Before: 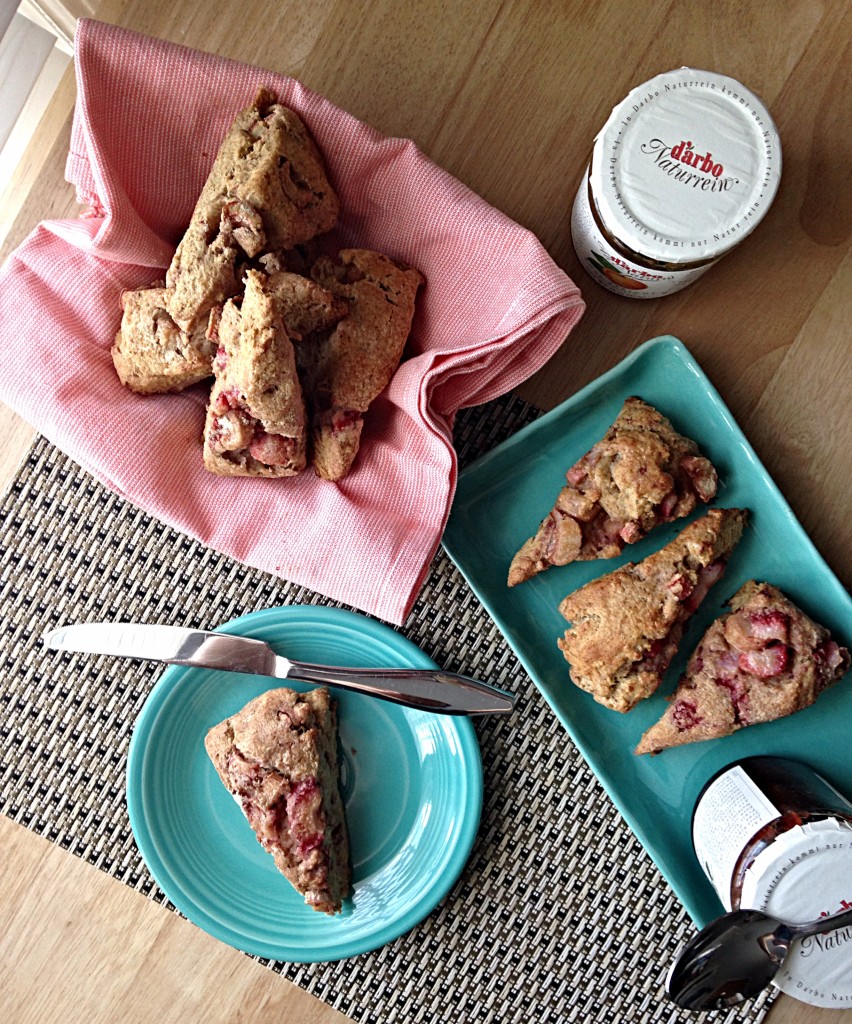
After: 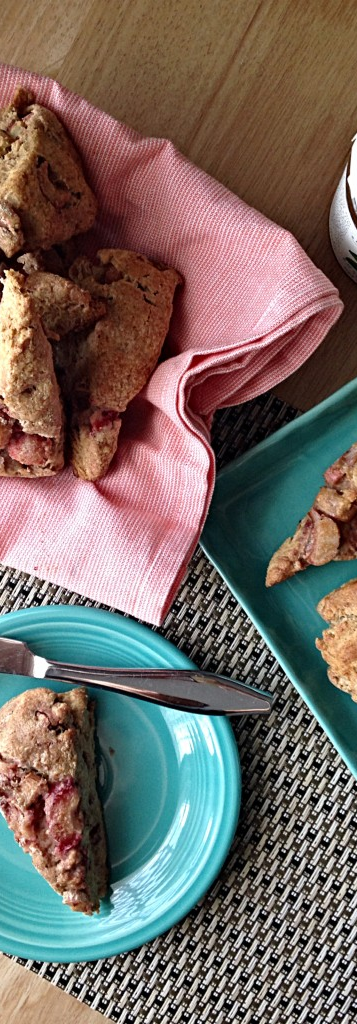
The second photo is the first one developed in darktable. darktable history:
crop: left 28.451%, right 29.563%
